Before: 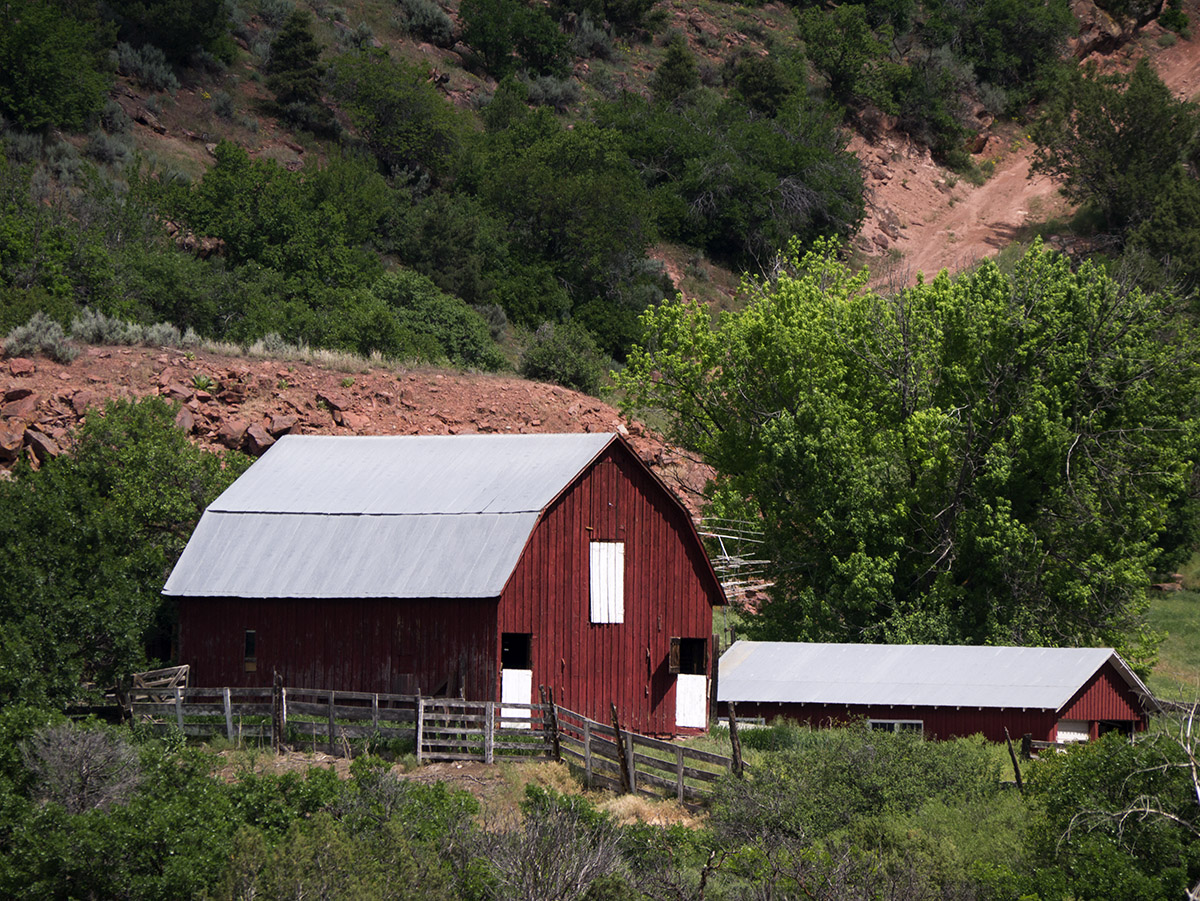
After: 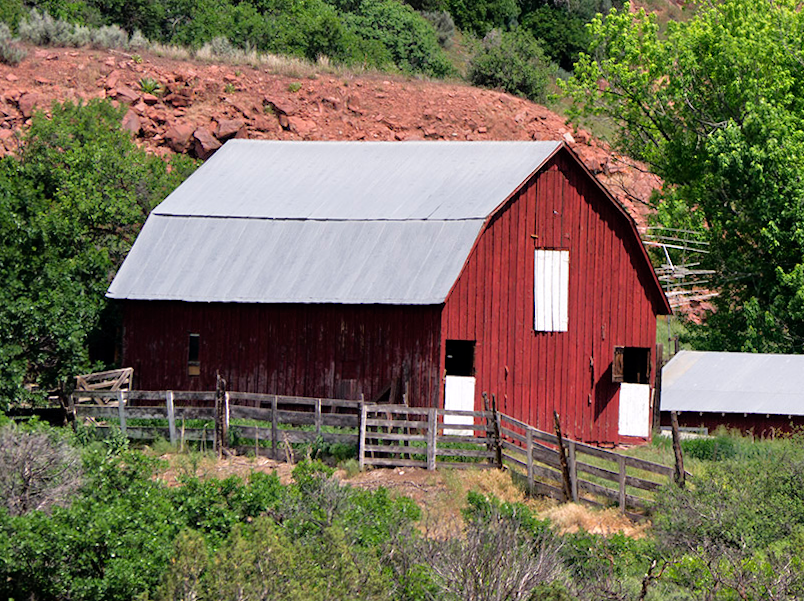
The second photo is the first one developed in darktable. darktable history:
tone equalizer: -7 EV 0.145 EV, -6 EV 0.572 EV, -5 EV 1.12 EV, -4 EV 1.3 EV, -3 EV 1.14 EV, -2 EV 0.6 EV, -1 EV 0.159 EV
crop and rotate: angle -0.698°, left 3.84%, top 32.17%, right 28.03%
shadows and highlights: shadows 36.45, highlights -26.9, highlights color adjustment 89.73%, soften with gaussian
